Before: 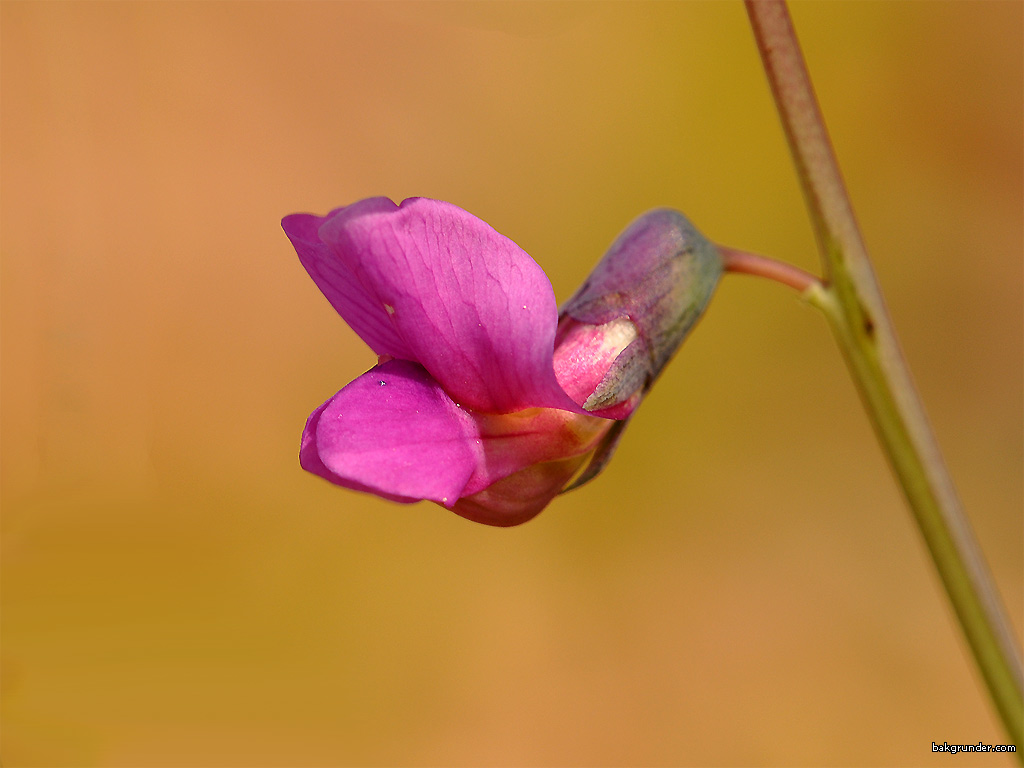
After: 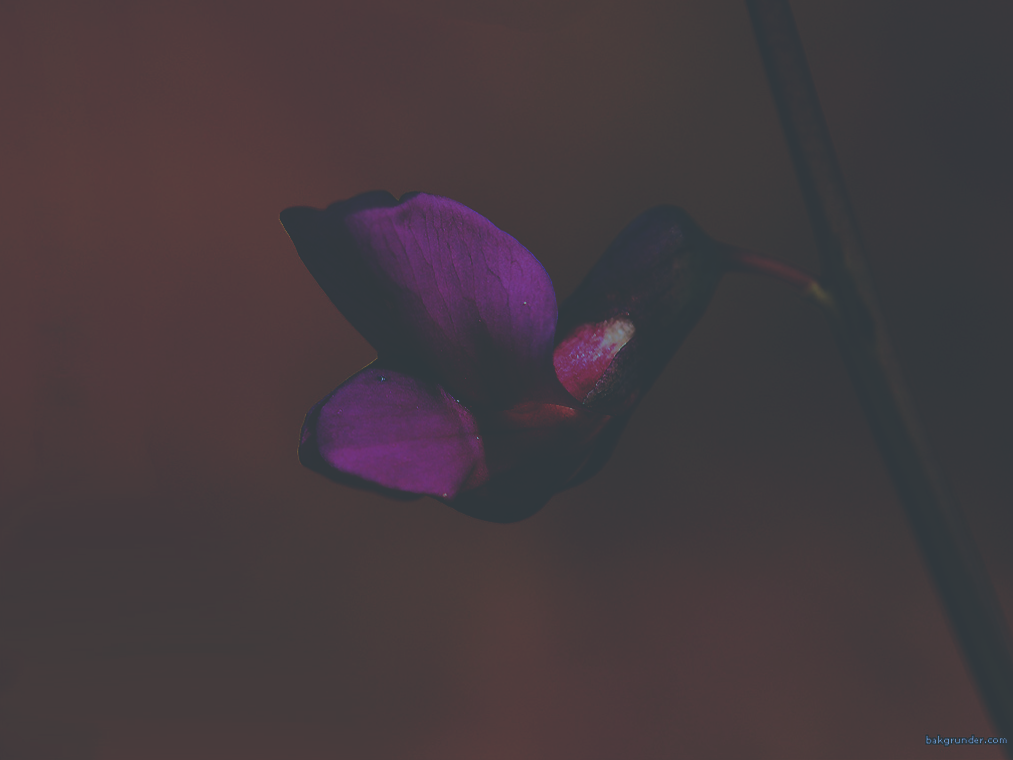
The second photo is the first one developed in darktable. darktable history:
tone equalizer: on, module defaults
base curve: curves: ch0 [(0, 0.036) (0.083, 0.04) (0.804, 1)], preserve colors none
white balance: red 0.967, blue 1.119, emerald 0.756
rotate and perspective: rotation 0.174°, lens shift (vertical) 0.013, lens shift (horizontal) 0.019, shear 0.001, automatic cropping original format, crop left 0.007, crop right 0.991, crop top 0.016, crop bottom 0.997
color correction: highlights a* -10.69, highlights b* -19.19
exposure: exposure -1.468 EV, compensate highlight preservation false
